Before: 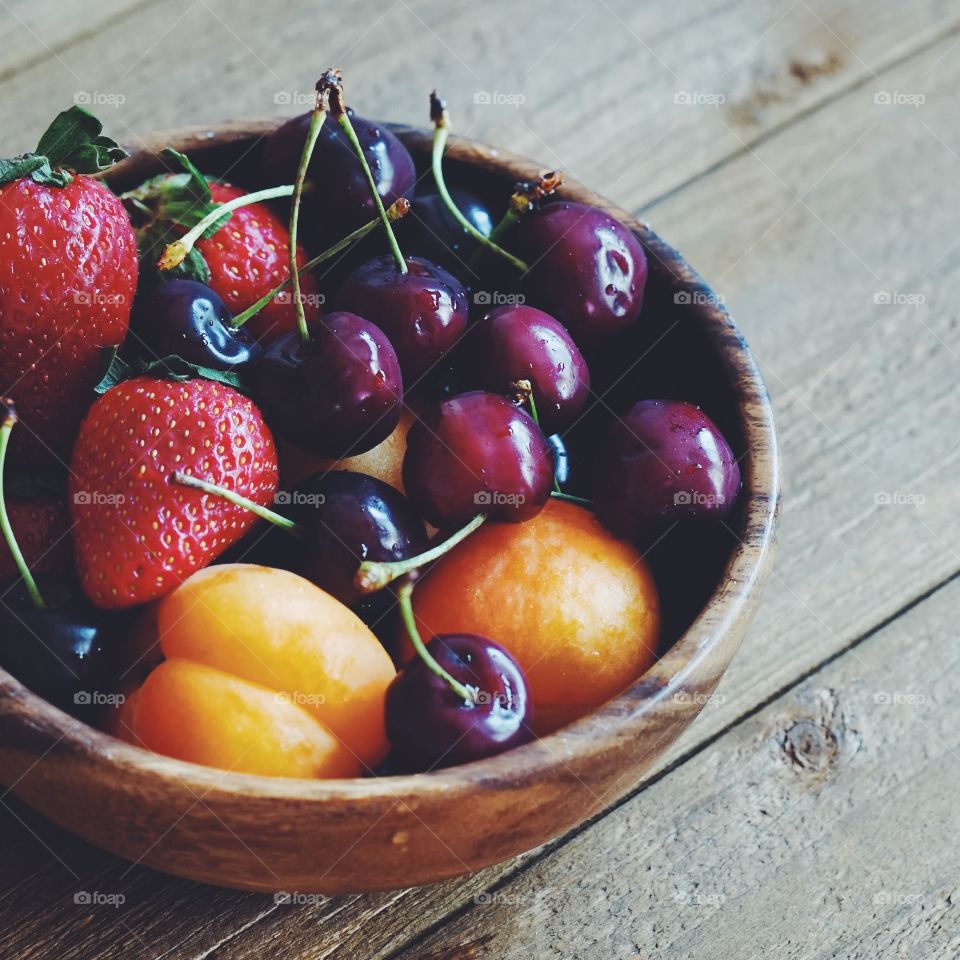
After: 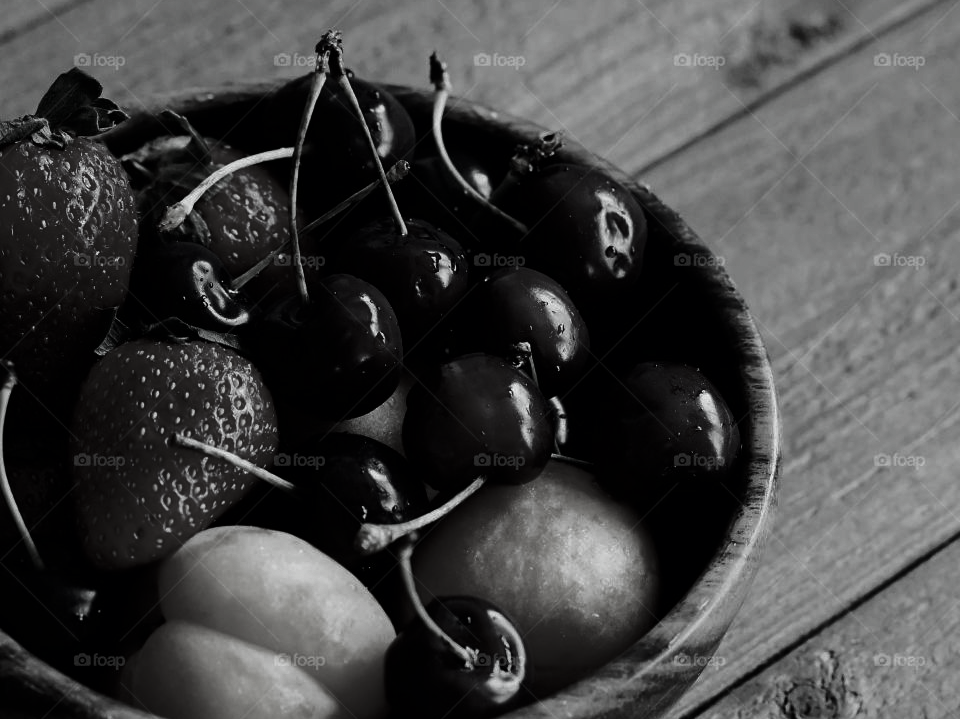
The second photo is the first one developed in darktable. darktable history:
contrast brightness saturation: contrast -0.034, brightness -0.587, saturation -0.985
crop: top 4.052%, bottom 21.052%
color balance rgb: highlights gain › chroma 4.124%, highlights gain › hue 199.09°, global offset › luminance -1.441%, perceptual saturation grading › global saturation 29.745%, global vibrance 20%
